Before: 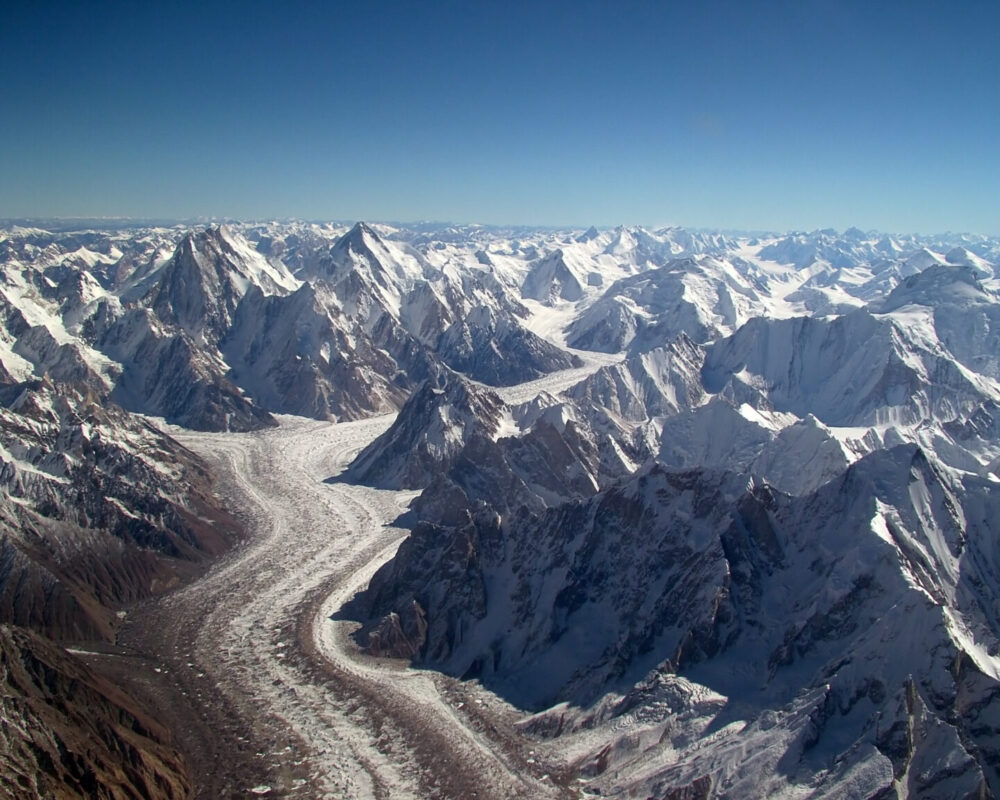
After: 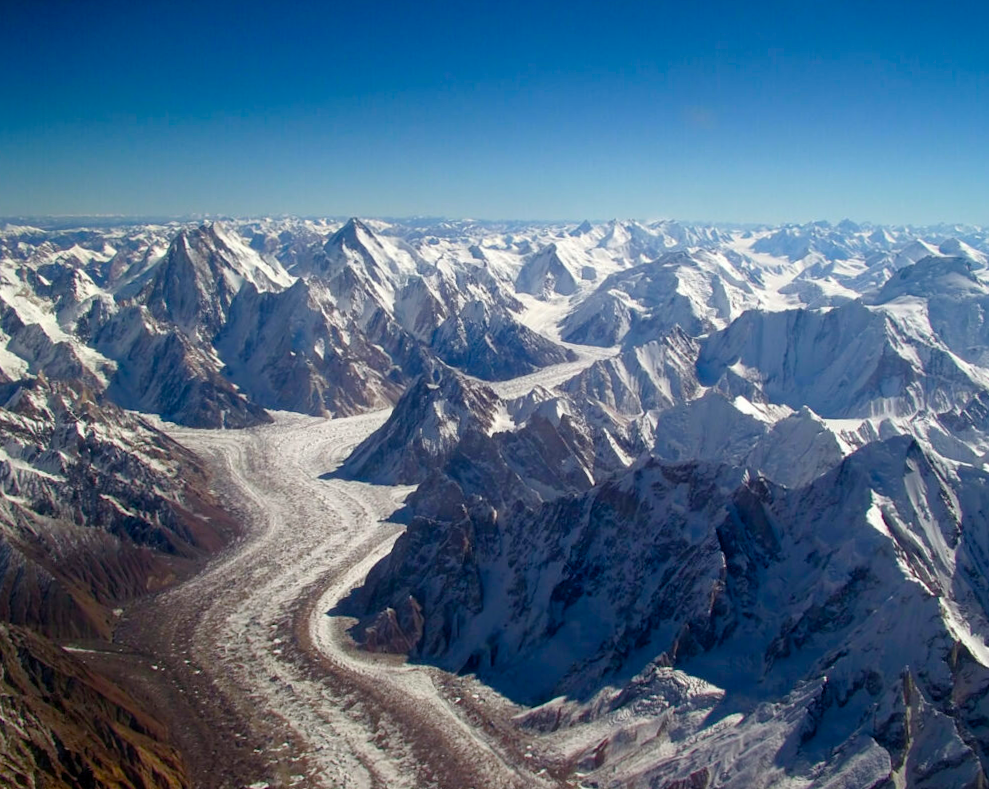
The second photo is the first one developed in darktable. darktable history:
color balance rgb: perceptual saturation grading › global saturation 35%, perceptual saturation grading › highlights -25%, perceptual saturation grading › shadows 50%
rotate and perspective: rotation -0.45°, automatic cropping original format, crop left 0.008, crop right 0.992, crop top 0.012, crop bottom 0.988
